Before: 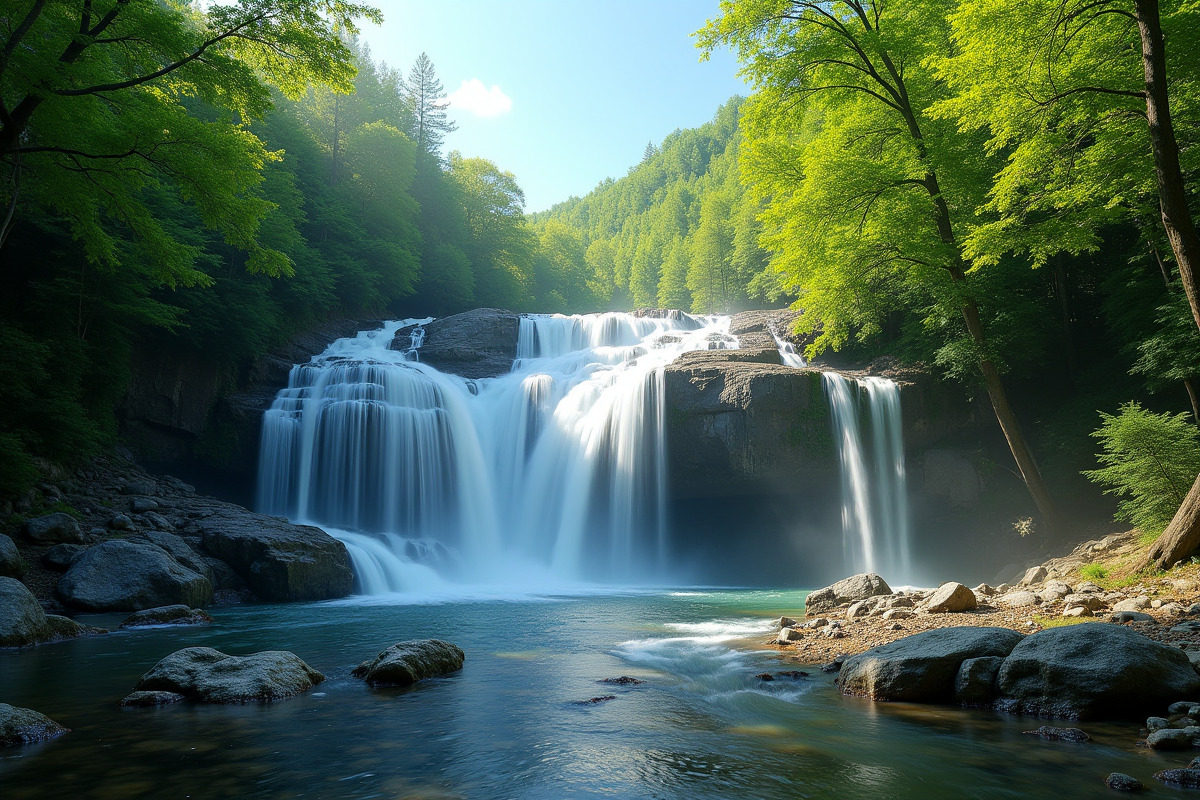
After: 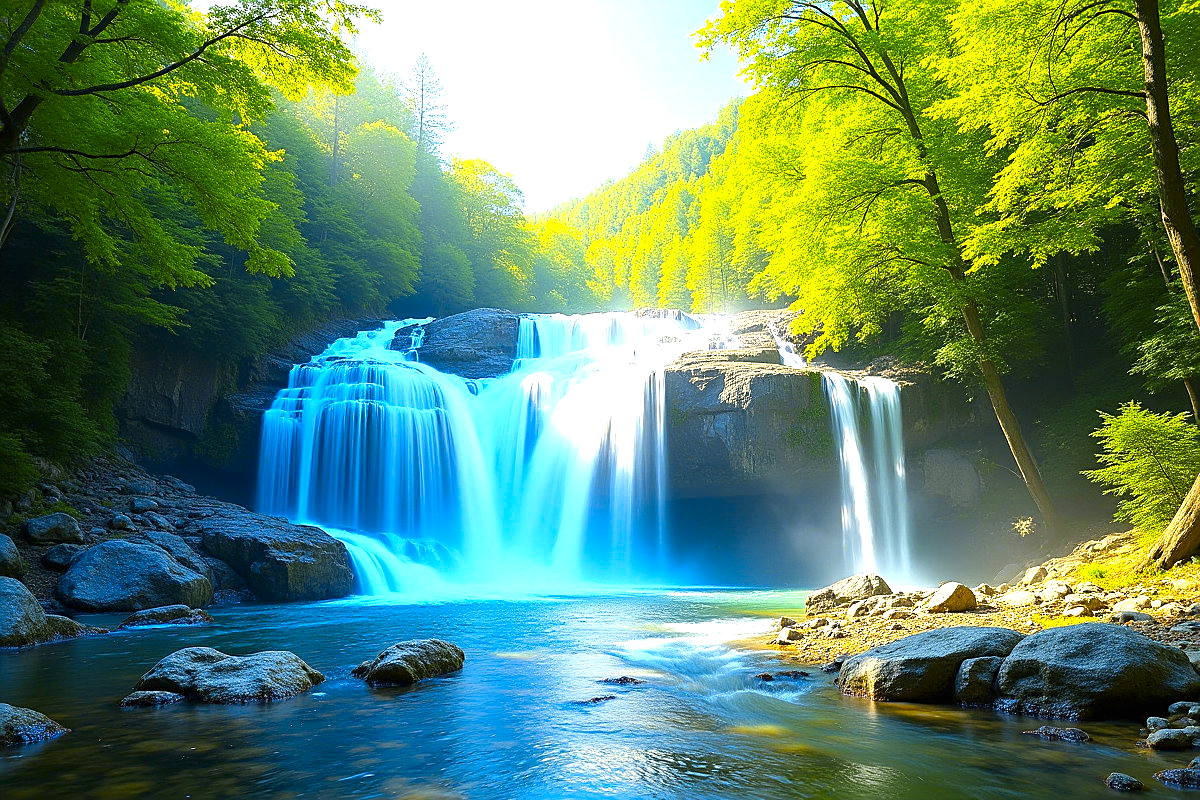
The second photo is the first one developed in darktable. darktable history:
exposure: black level correction 0, exposure 1.3 EV, compensate exposure bias true, compensate highlight preservation false
color contrast: green-magenta contrast 1.12, blue-yellow contrast 1.95, unbound 0
color balance: mode lift, gamma, gain (sRGB)
contrast brightness saturation: saturation -0.05
sharpen: on, module defaults
